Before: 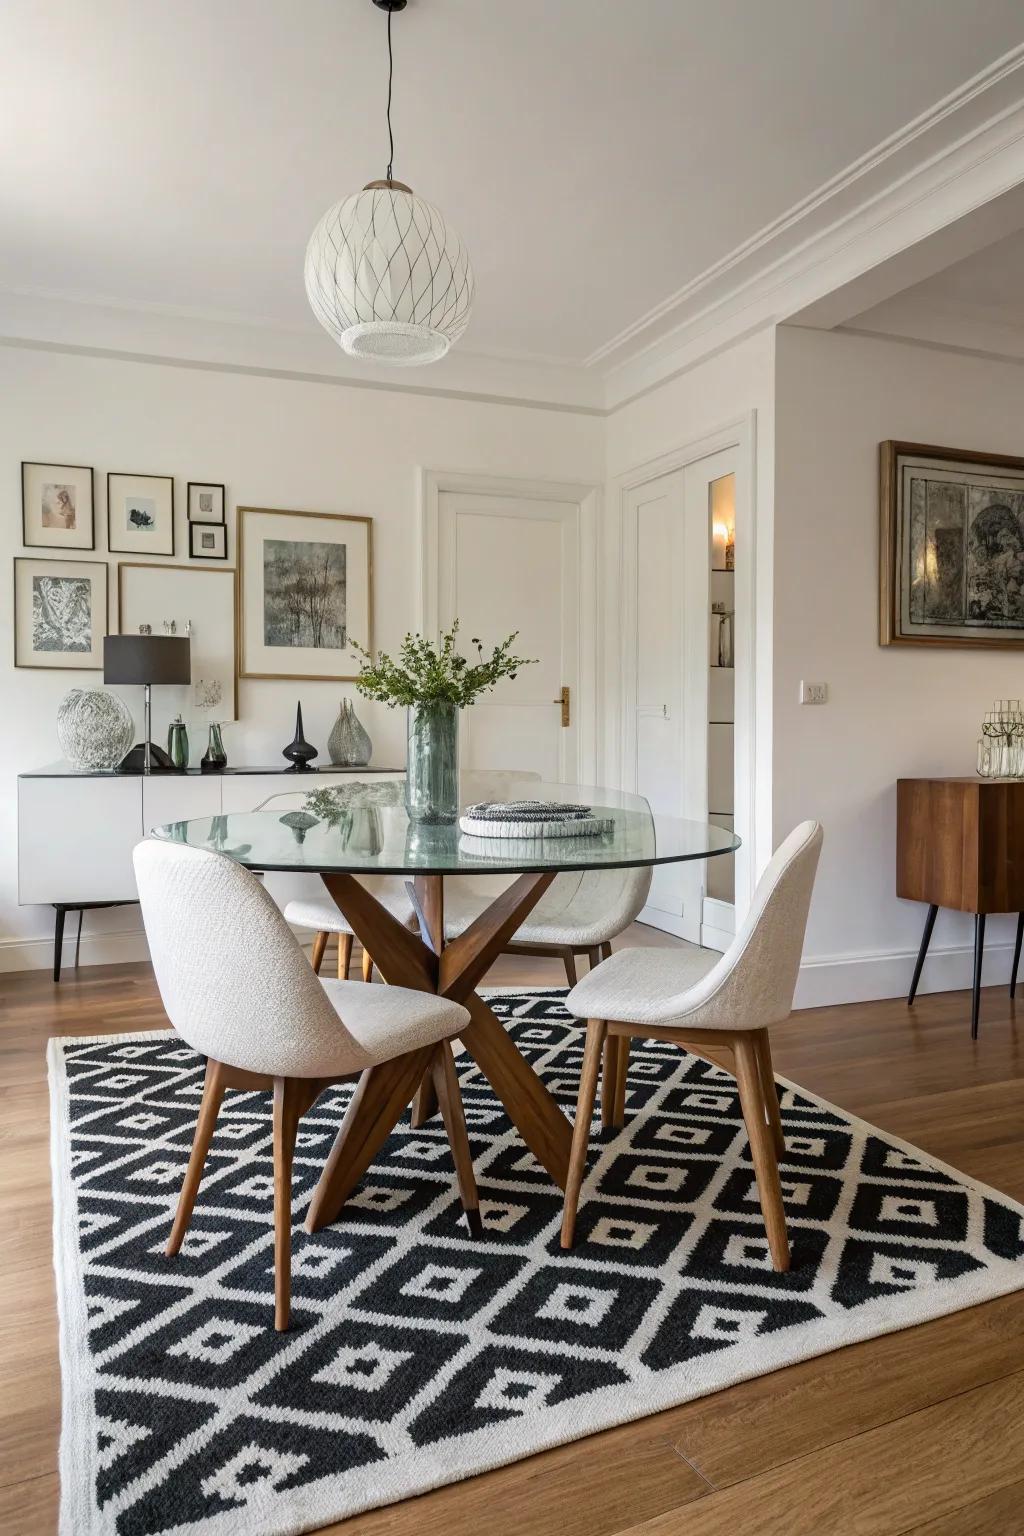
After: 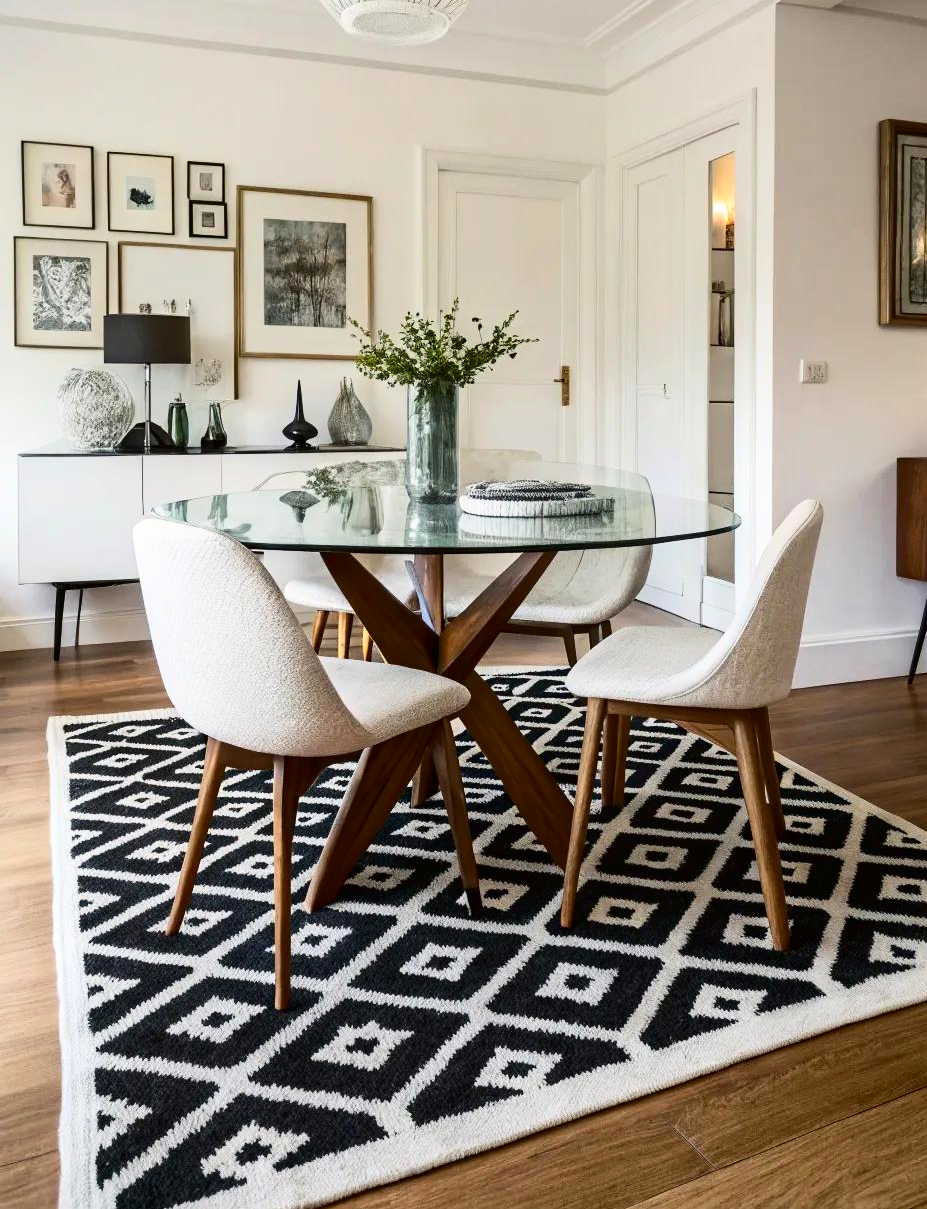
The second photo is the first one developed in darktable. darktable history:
crop: top 20.916%, right 9.437%, bottom 0.316%
color balance rgb: perceptual saturation grading › global saturation 10%, global vibrance 10%
contrast brightness saturation: contrast 0.28
